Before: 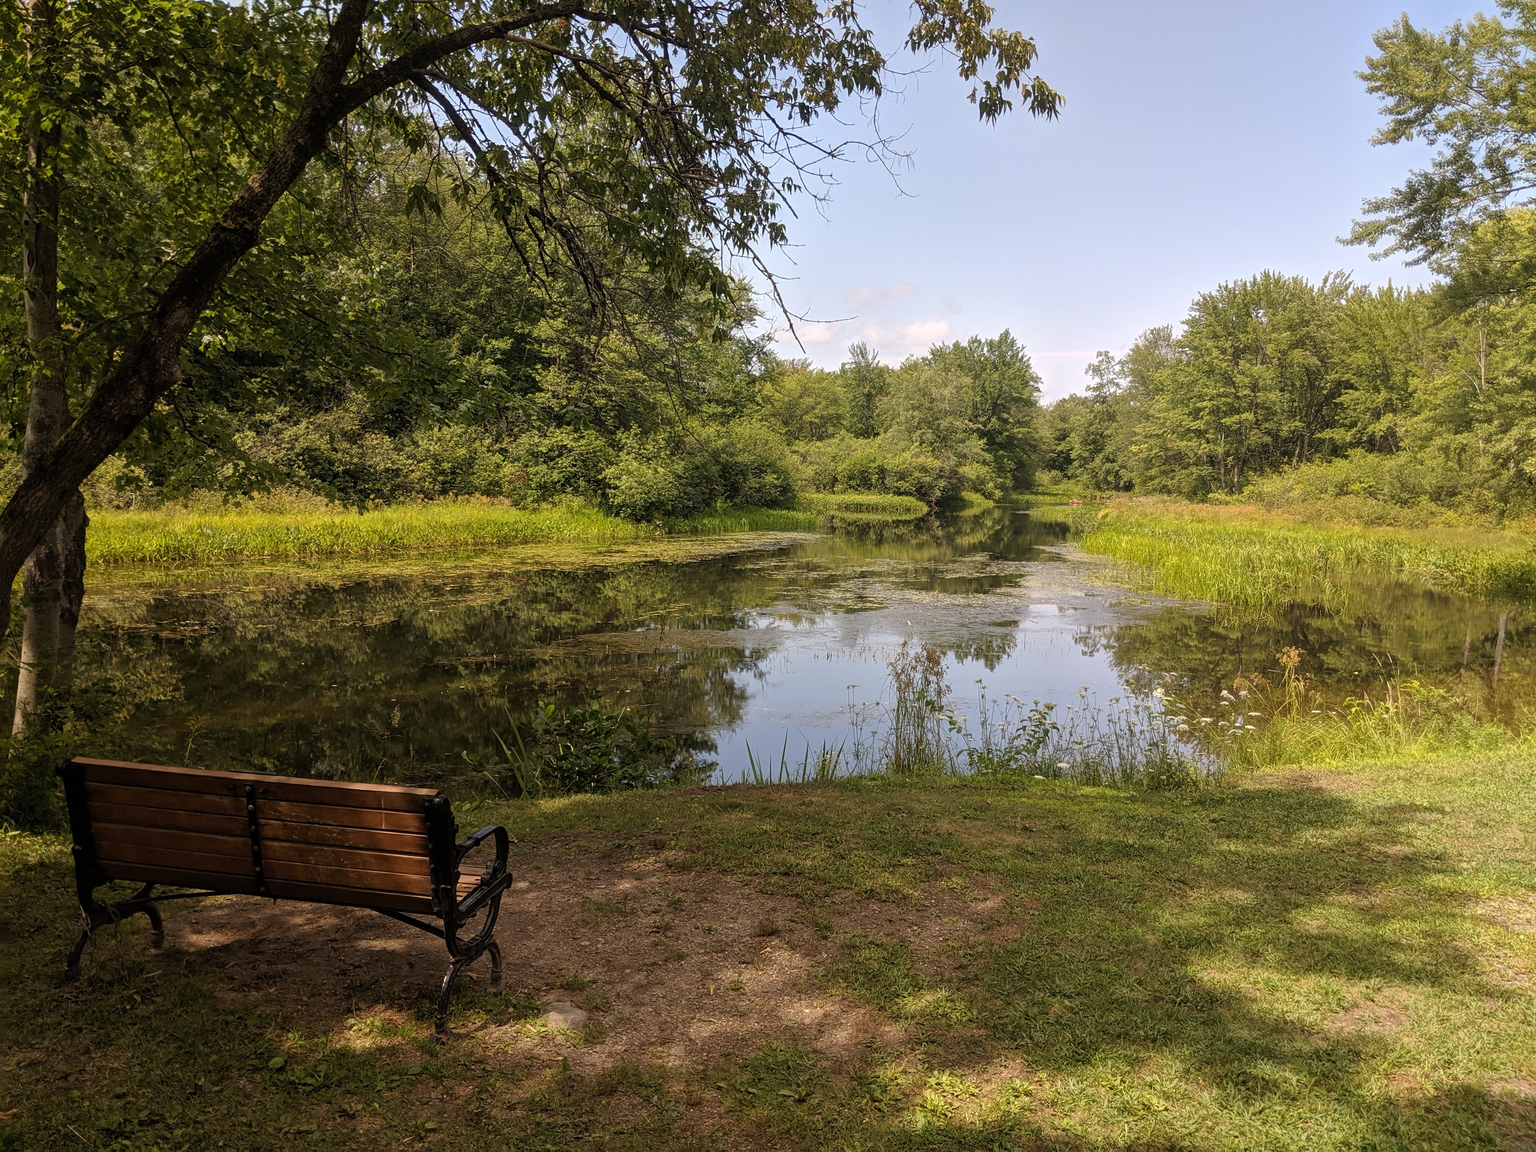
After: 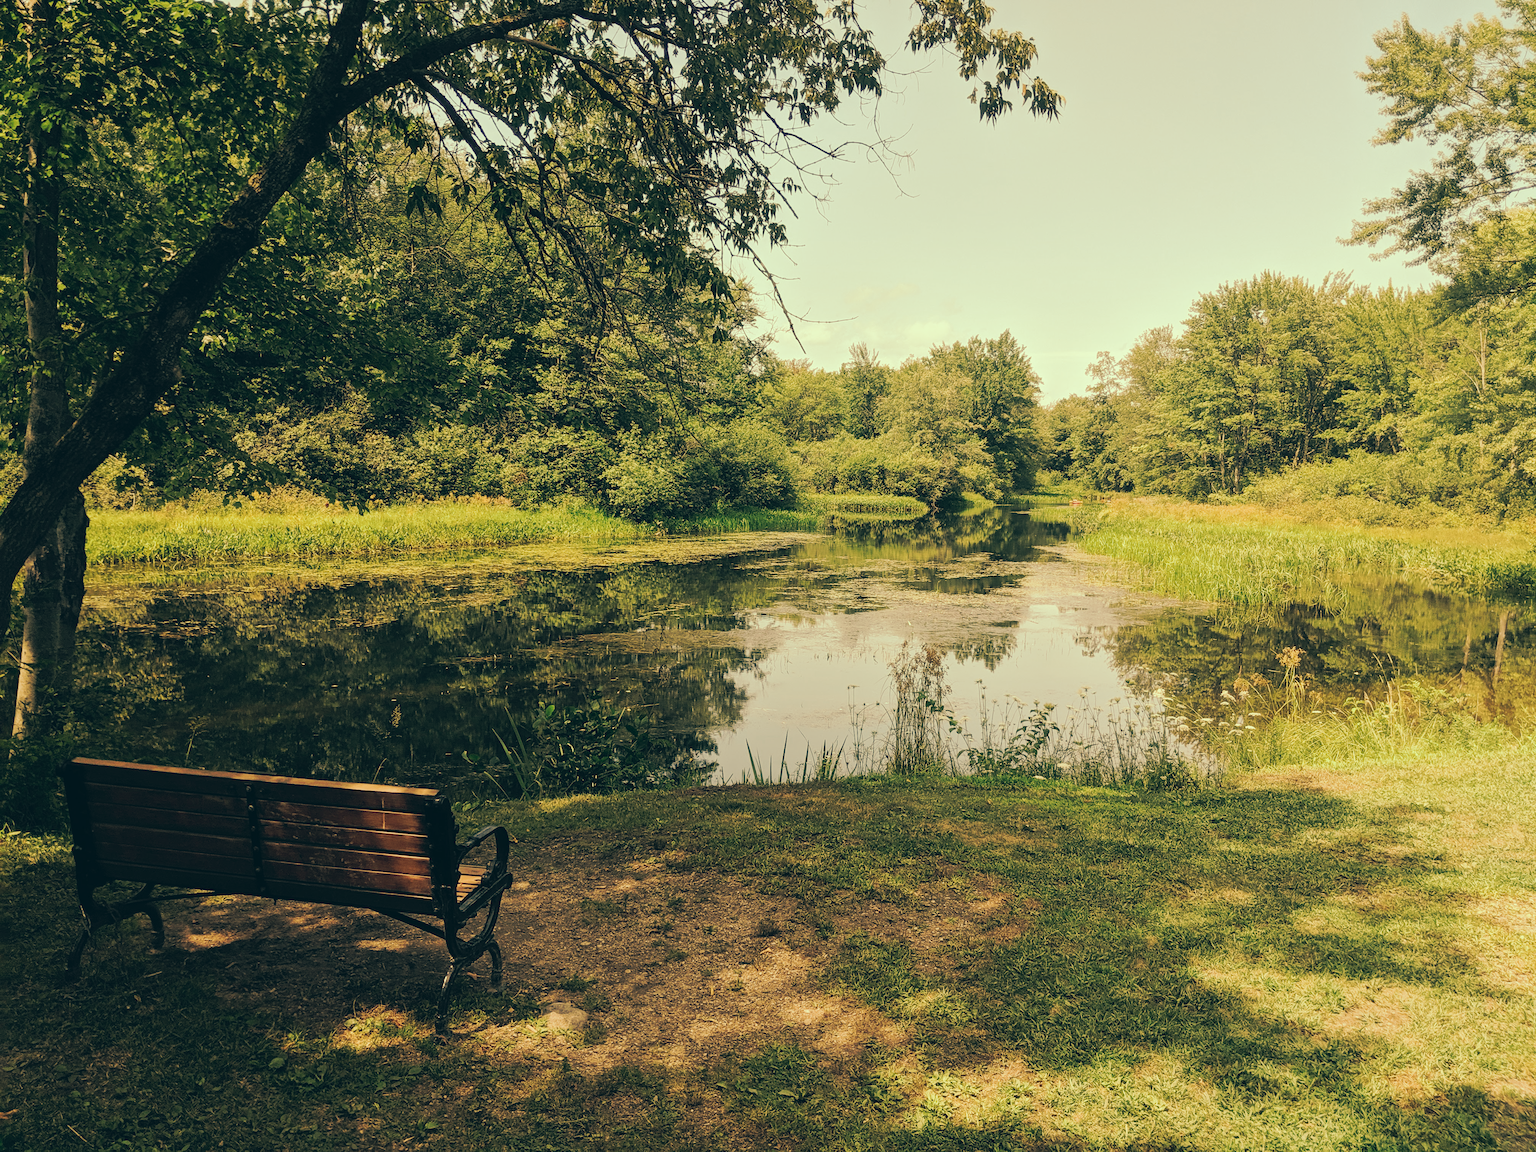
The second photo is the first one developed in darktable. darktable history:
tone curve: curves: ch0 [(0, 0) (0.003, 0.003) (0.011, 0.011) (0.025, 0.024) (0.044, 0.043) (0.069, 0.067) (0.1, 0.096) (0.136, 0.131) (0.177, 0.171) (0.224, 0.216) (0.277, 0.266) (0.335, 0.322) (0.399, 0.384) (0.468, 0.45) (0.543, 0.565) (0.623, 0.641) (0.709, 0.723) (0.801, 0.81) (0.898, 0.902) (1, 1)], preserve colors none
color look up table: target L [92.68, 91.77, 88.56, 81.47, 79.13, 76.89, 75.96, 60.49, 66.56, 55.87, 47.19, 37.06, 17.51, 200, 92.48, 84.64, 81.8, 76.68, 81.33, 69.98, 73.19, 61.82, 56.75, 49.5, 10.94, 5.831, 88.24, 90.88, 79.39, 79.67, 85.33, 80.82, 61.35, 65.92, 55.34, 69.13, 47.28, 34.68, 27.46, 37.21, 10.93, 5.83, 85.26, 85.41, 72.81, 63.4, 62.26, 44.05, 11.71], target a [-15.25, -13.82, -29.23, -33.54, -24.12, -11.89, -9.935, -56.05, -2.472, -28.43, -42.31, -18.82, -19.1, 0, -7.572, 4.52, 3.678, 19.73, 15.1, 5.245, 33.84, 21.28, 40.58, 51.98, 14.61, -5.95, -2.46, -4.841, -2.52, 19, 3.945, 5.417, 20.63, 18.08, 0.087, 19.32, 11.02, 45.19, -9.153, 22.33, 1.577, -3.52, -37.05, -8.46, -30.32, -24.41, -1.939, -31.6, -6.006], target b [24.38, 45.16, 43.8, 36.9, 32.09, 50.79, 24.59, 47.02, 39.44, 16.33, 30.57, 28.53, 3.012, 0, 24.84, 38.47, 26.83, 71.72, 29.74, 66.3, 42.62, 43.31, 56.34, 30.9, -0.837, -6.831, 21.6, 19.58, 3.512, 20.12, 16.59, 5.285, 17.68, 12.33, -12.47, 3.108, -8.053, 8.212, 0.34, -27.22, -25.89, -9.864, 16.94, 10.05, 8.887, -1.96, 14.86, -0.599, -16.18], num patches 49
